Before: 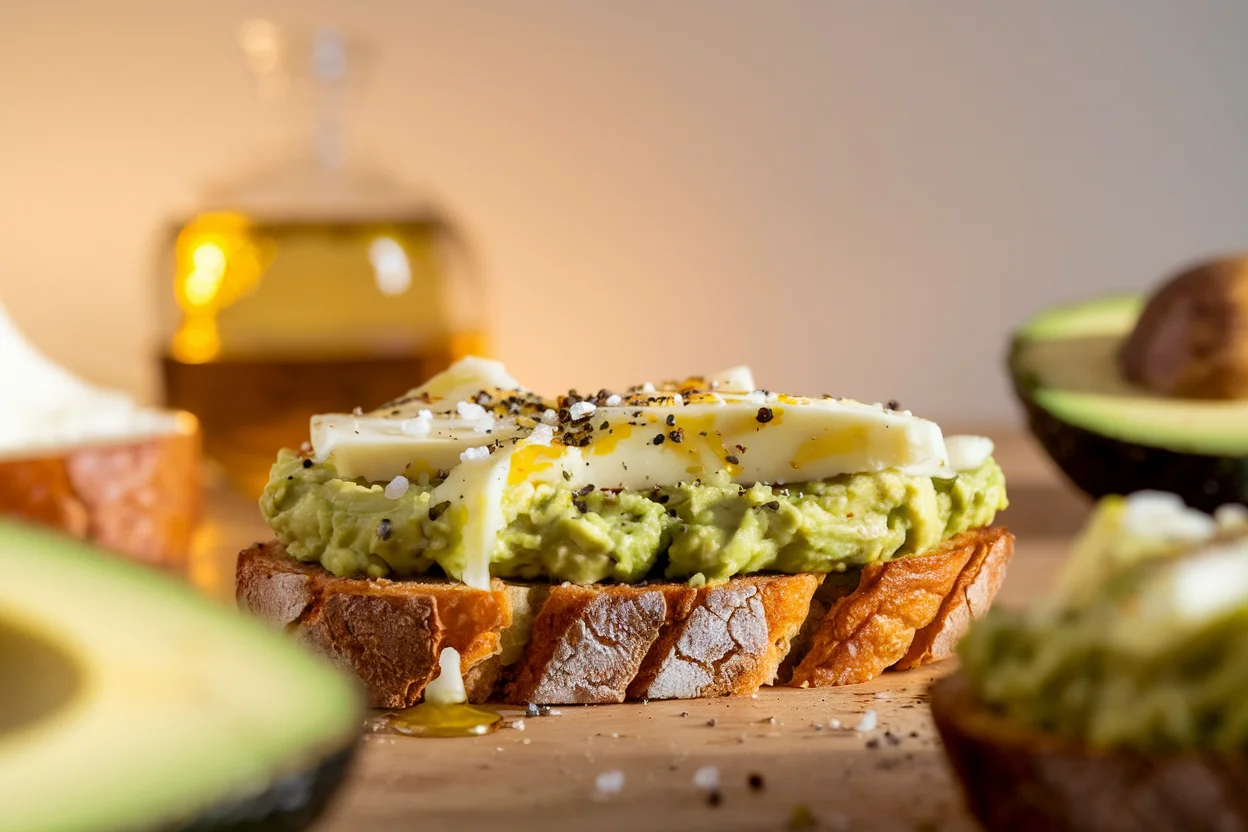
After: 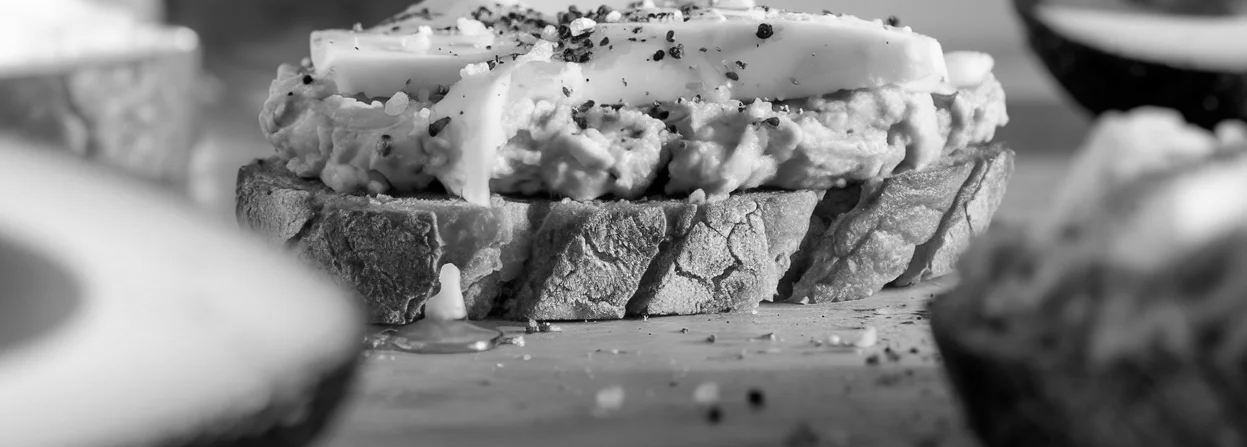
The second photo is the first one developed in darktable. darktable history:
crop and rotate: top 46.237%
monochrome: on, module defaults
